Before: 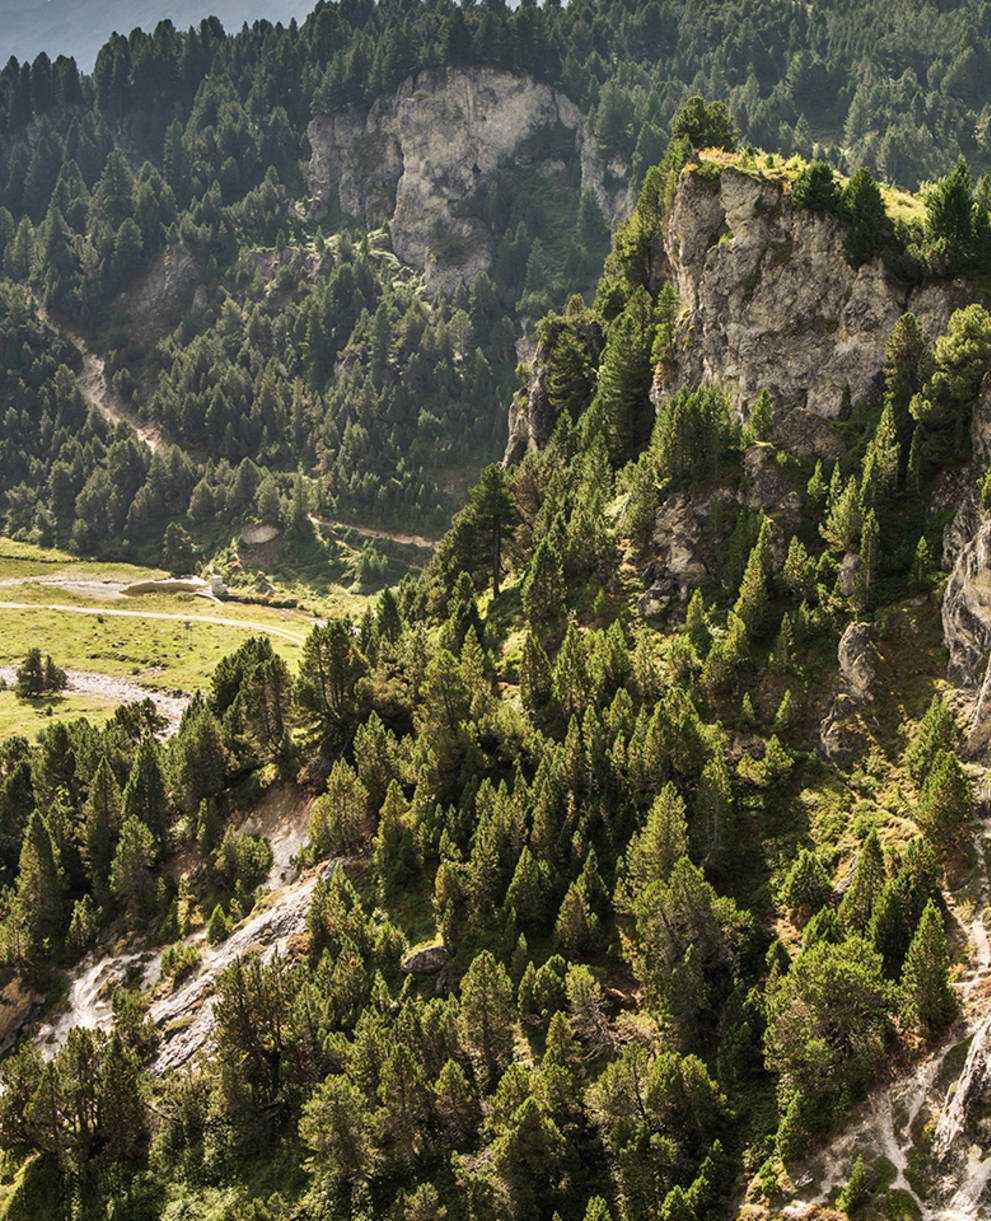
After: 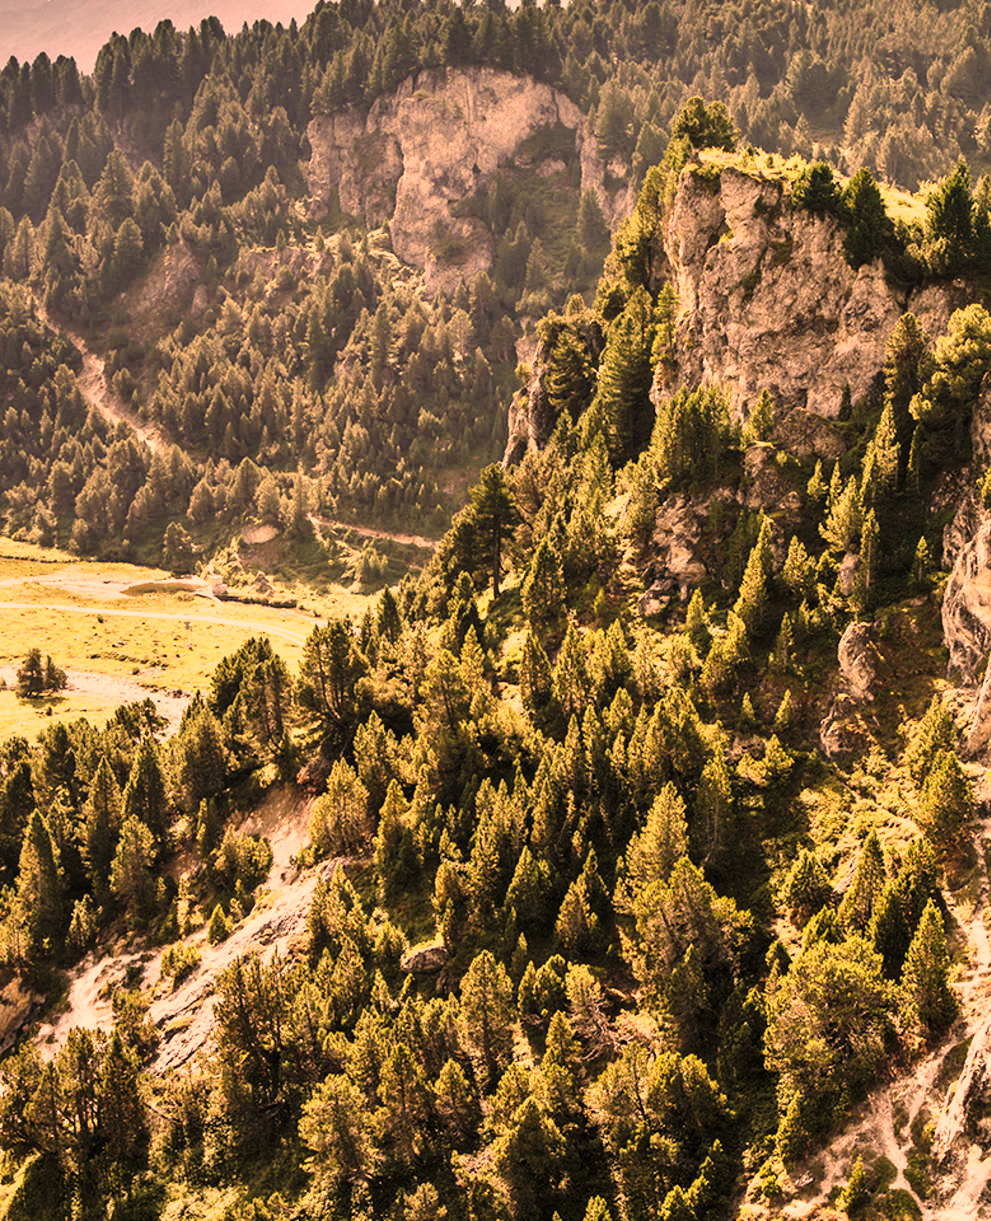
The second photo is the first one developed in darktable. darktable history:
color calibration: x 0.334, y 0.349, temperature 5426 K
base curve: curves: ch0 [(0, 0) (0.028, 0.03) (0.121, 0.232) (0.46, 0.748) (0.859, 0.968) (1, 1)], preserve colors none
color balance: on, module defaults
color correction: highlights a* 40, highlights b* 40, saturation 0.69
